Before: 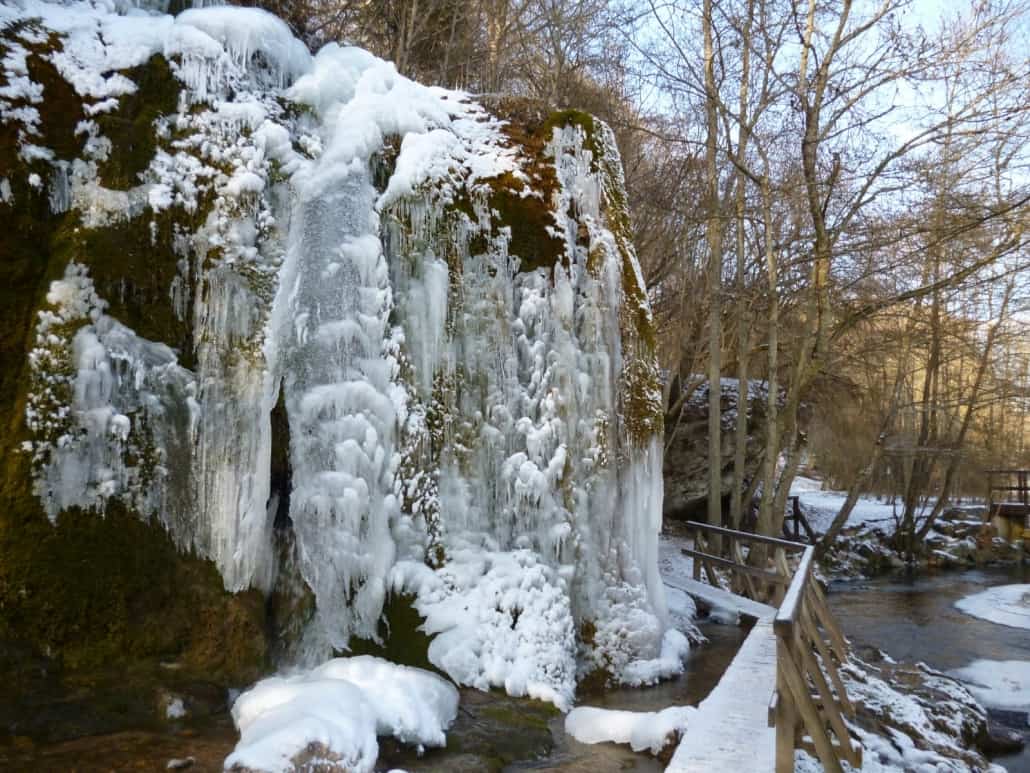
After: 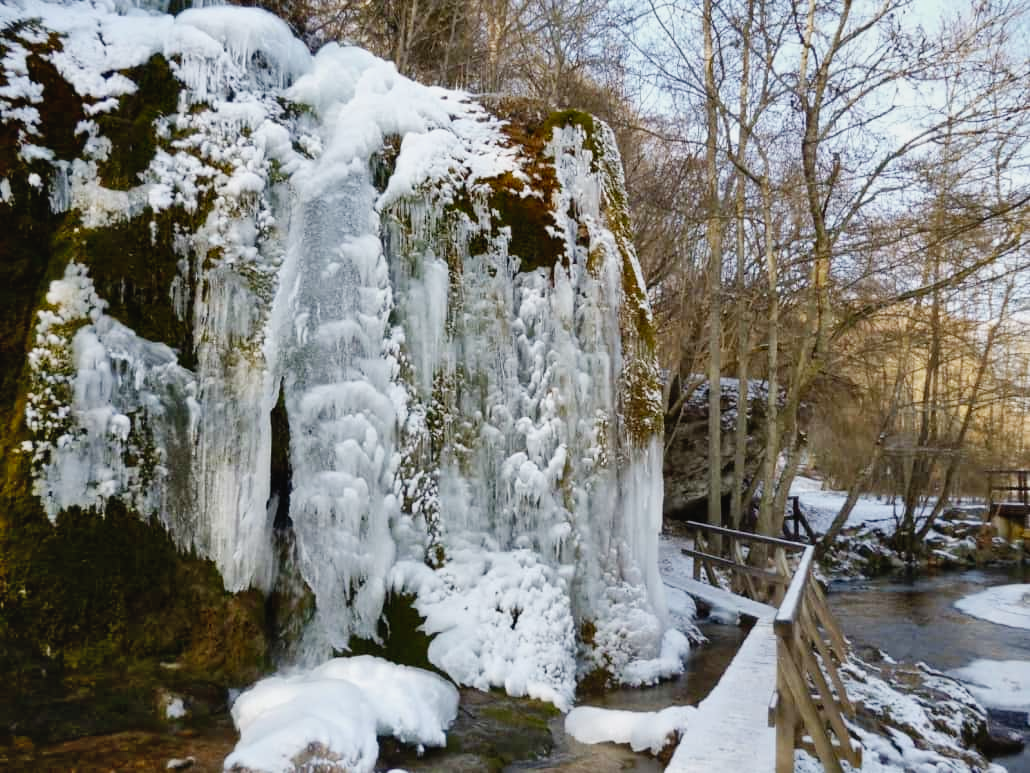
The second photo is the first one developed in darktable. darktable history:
shadows and highlights: soften with gaussian
tone curve: curves: ch0 [(0, 0.019) (0.066, 0.043) (0.189, 0.182) (0.368, 0.407) (0.501, 0.564) (0.677, 0.729) (0.851, 0.861) (0.997, 0.959)]; ch1 [(0, 0) (0.187, 0.121) (0.388, 0.346) (0.437, 0.409) (0.474, 0.472) (0.499, 0.501) (0.514, 0.507) (0.548, 0.557) (0.653, 0.663) (0.812, 0.856) (1, 1)]; ch2 [(0, 0) (0.246, 0.214) (0.421, 0.427) (0.459, 0.484) (0.5, 0.504) (0.518, 0.516) (0.529, 0.548) (0.56, 0.576) (0.607, 0.63) (0.744, 0.734) (0.867, 0.821) (0.993, 0.889)], preserve colors none
